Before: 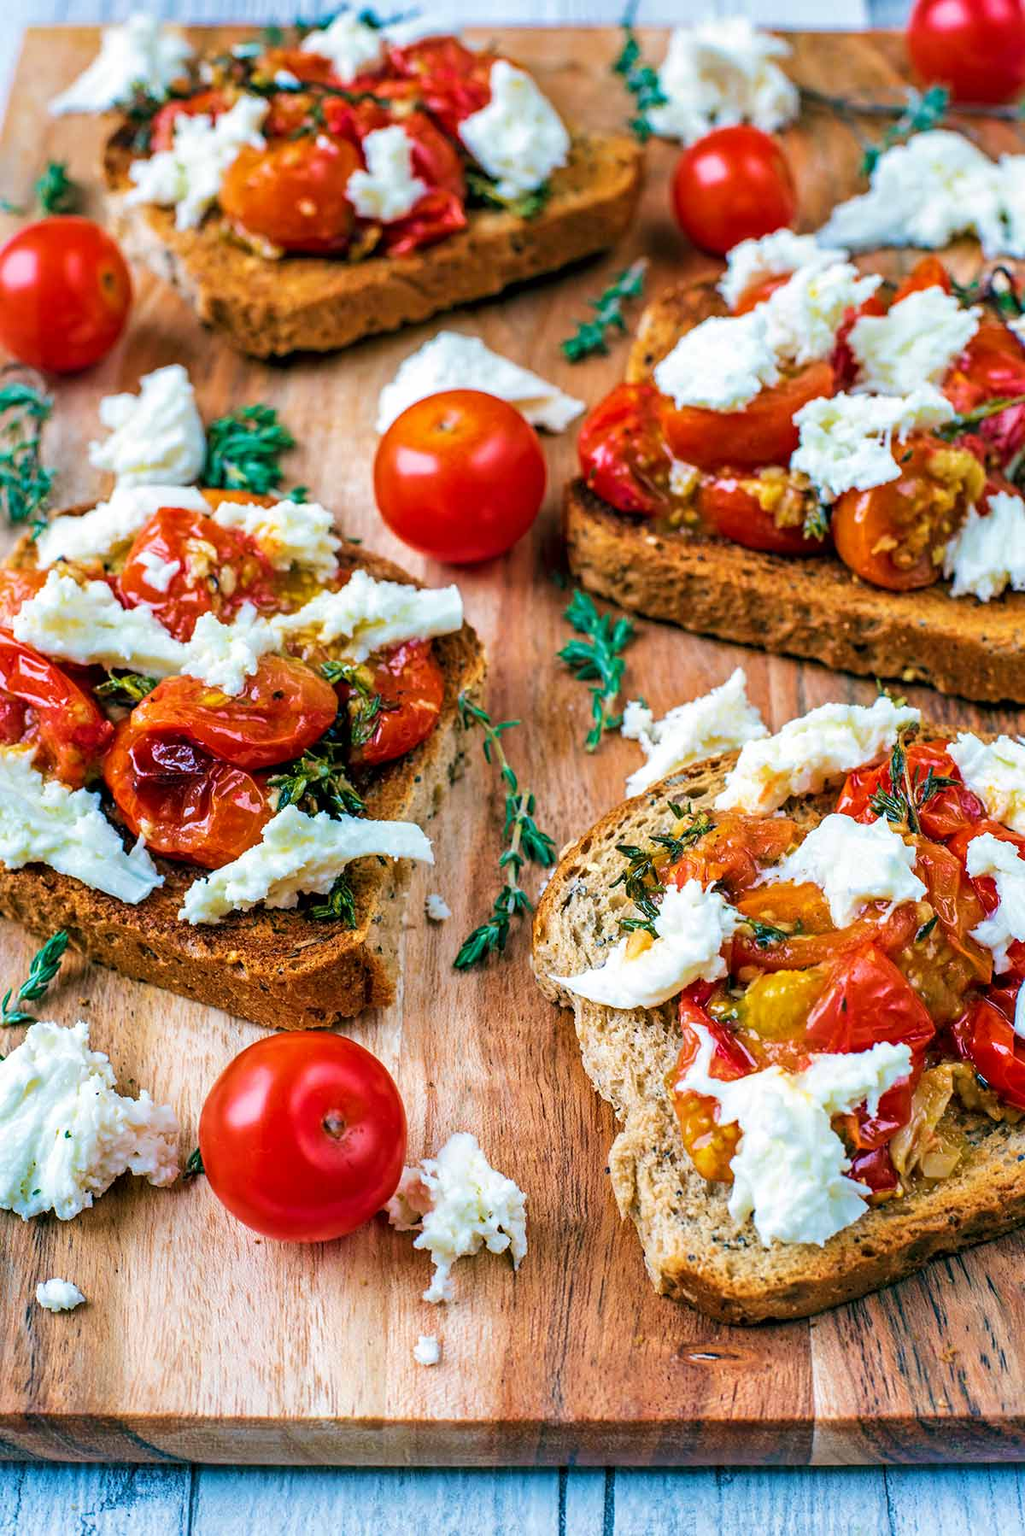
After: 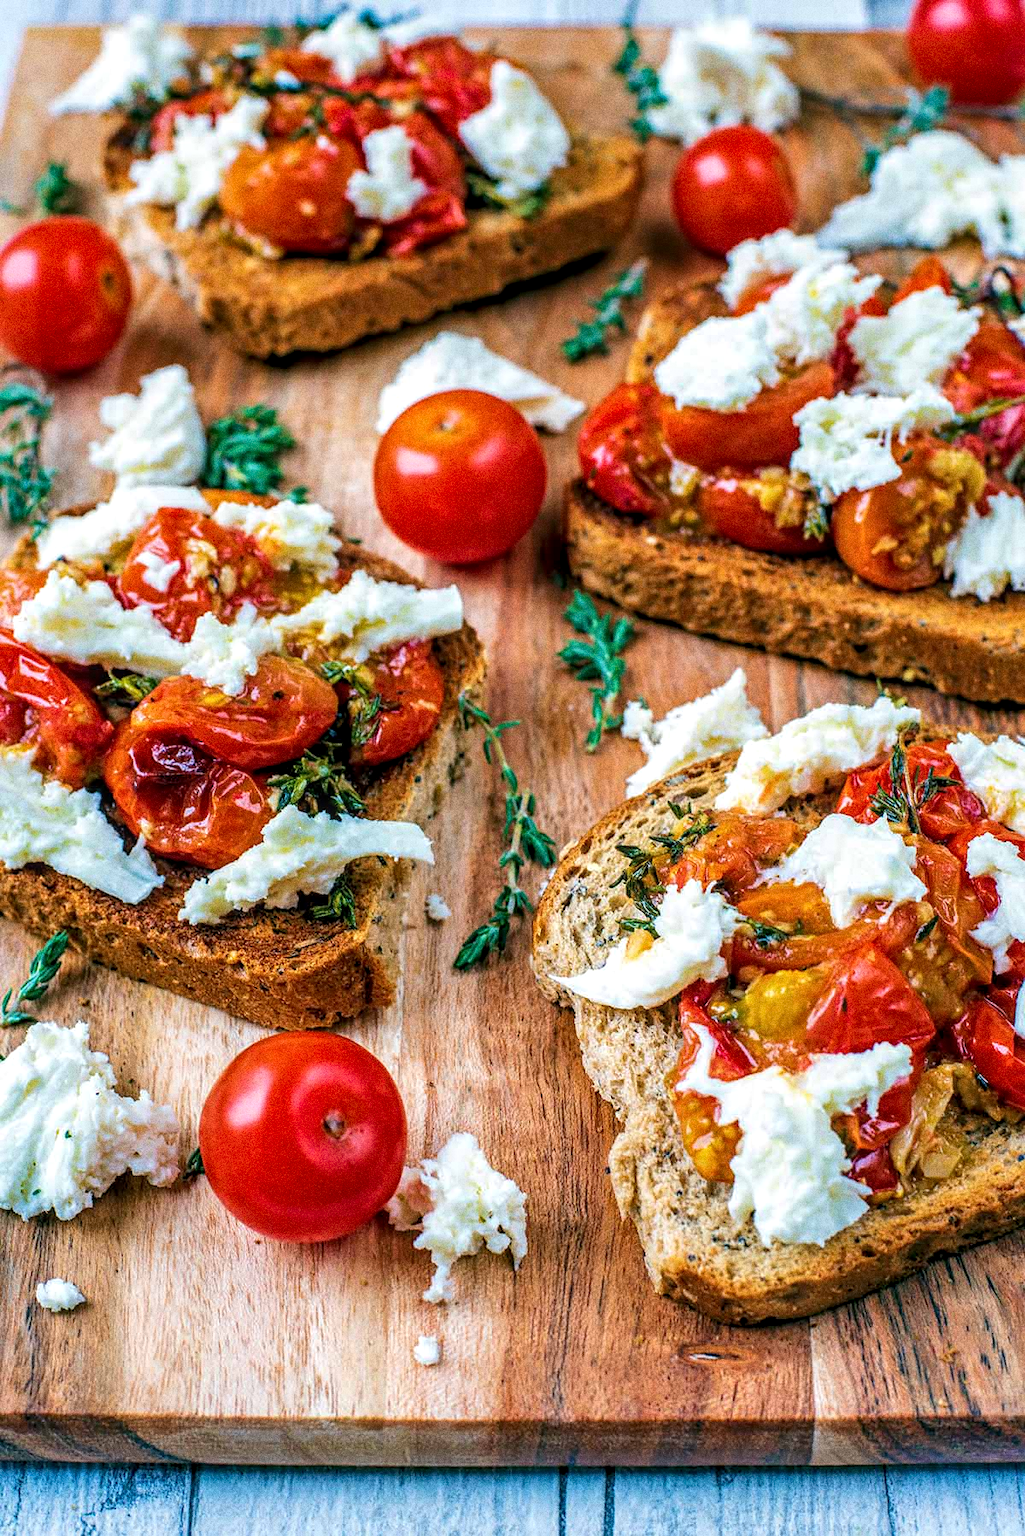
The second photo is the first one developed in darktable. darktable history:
grain: coarseness 0.09 ISO, strength 40%
local contrast: on, module defaults
